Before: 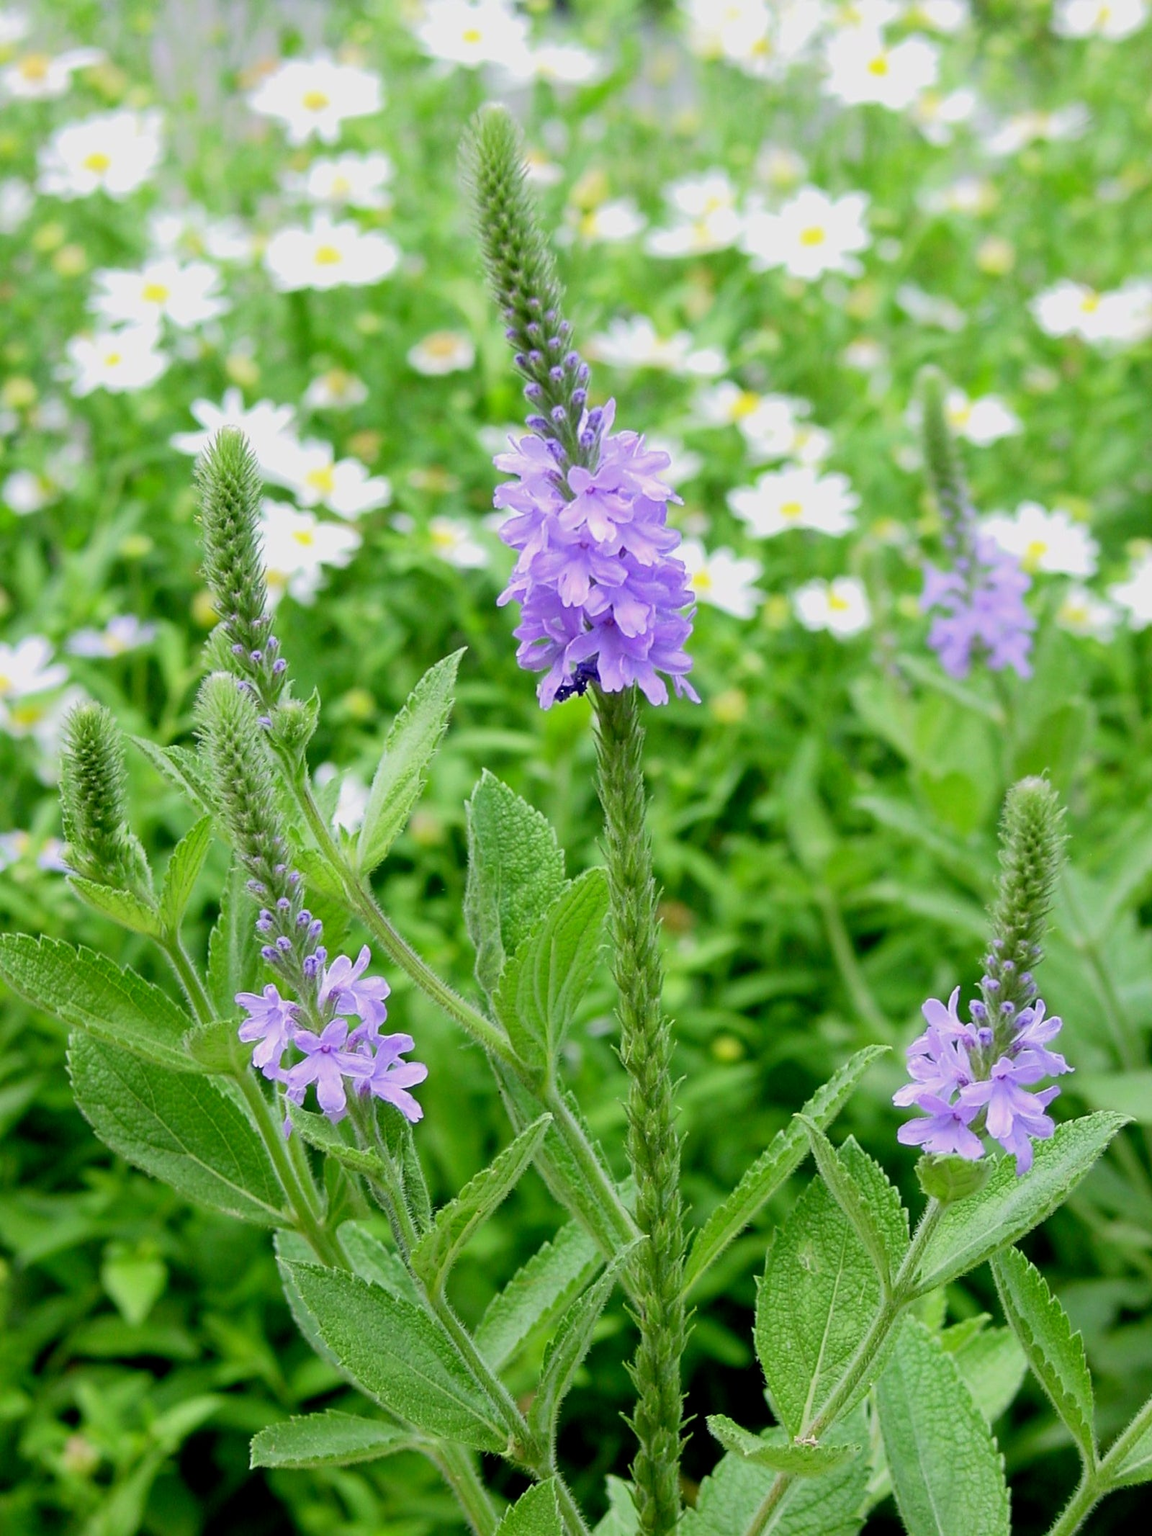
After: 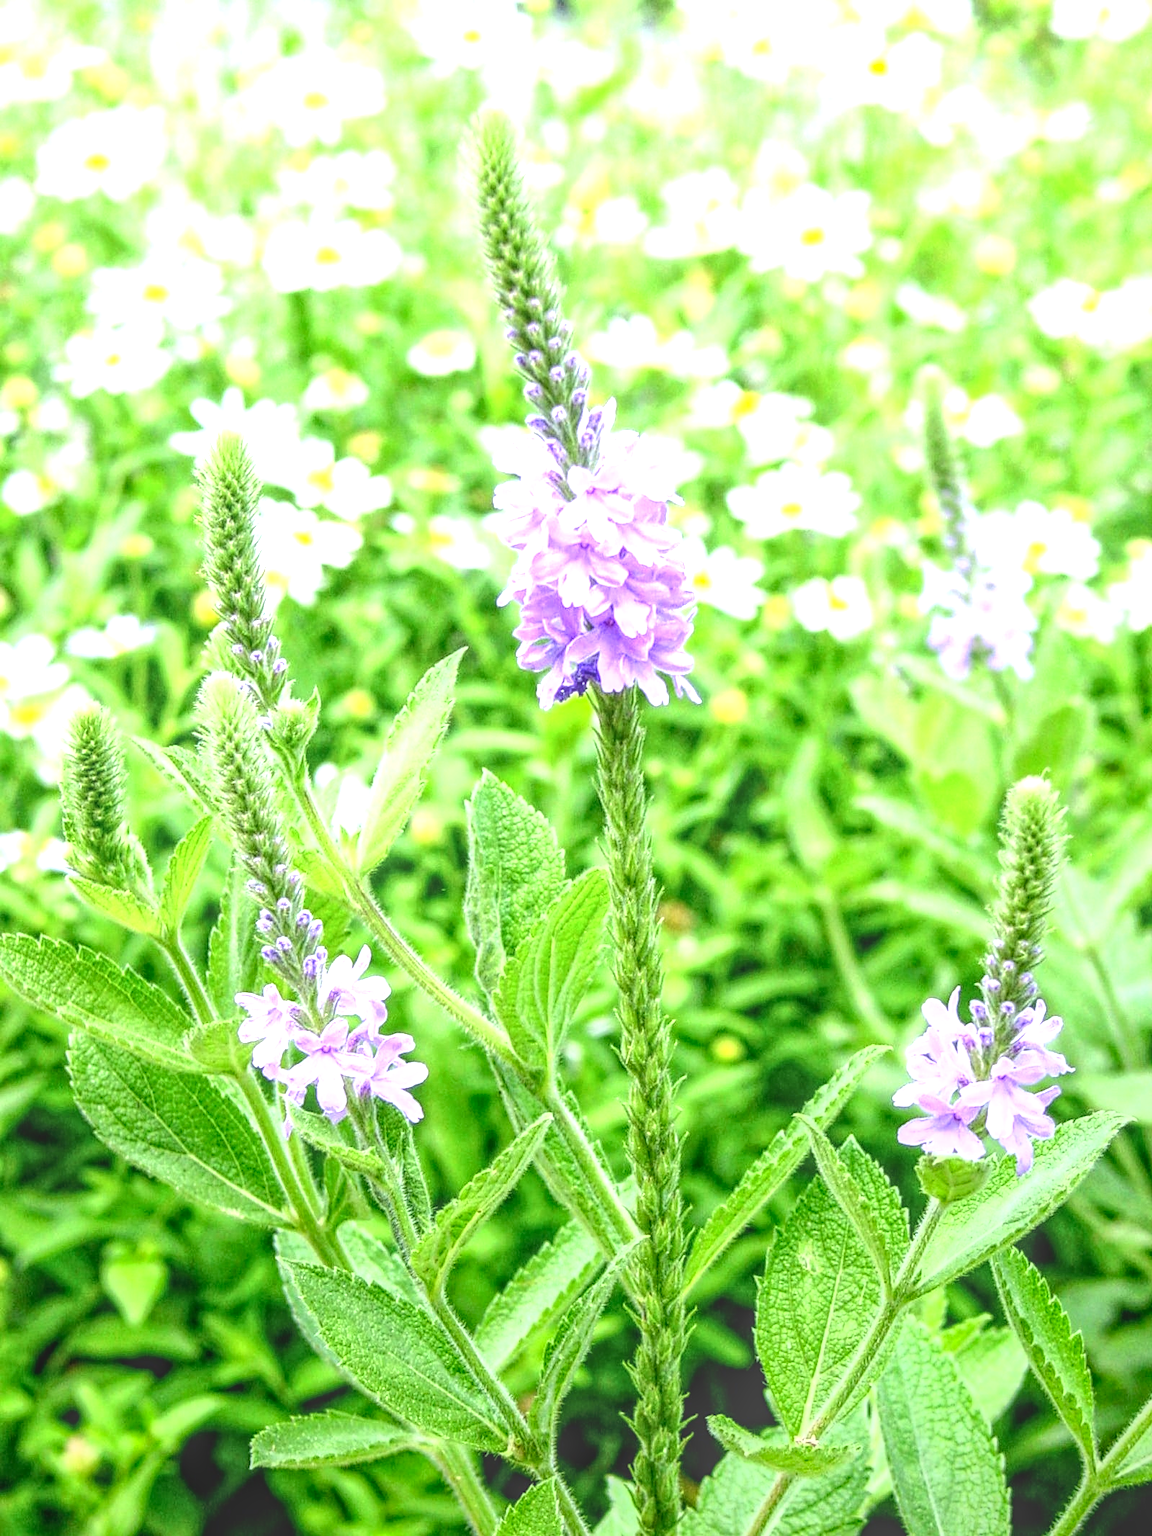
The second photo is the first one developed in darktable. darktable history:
local contrast: highlights 20%, shadows 31%, detail 199%, midtone range 0.2
levels: levels [0, 0.476, 0.951]
contrast brightness saturation: contrast 0.215
exposure: black level correction 0, exposure 1.001 EV, compensate highlight preservation false
